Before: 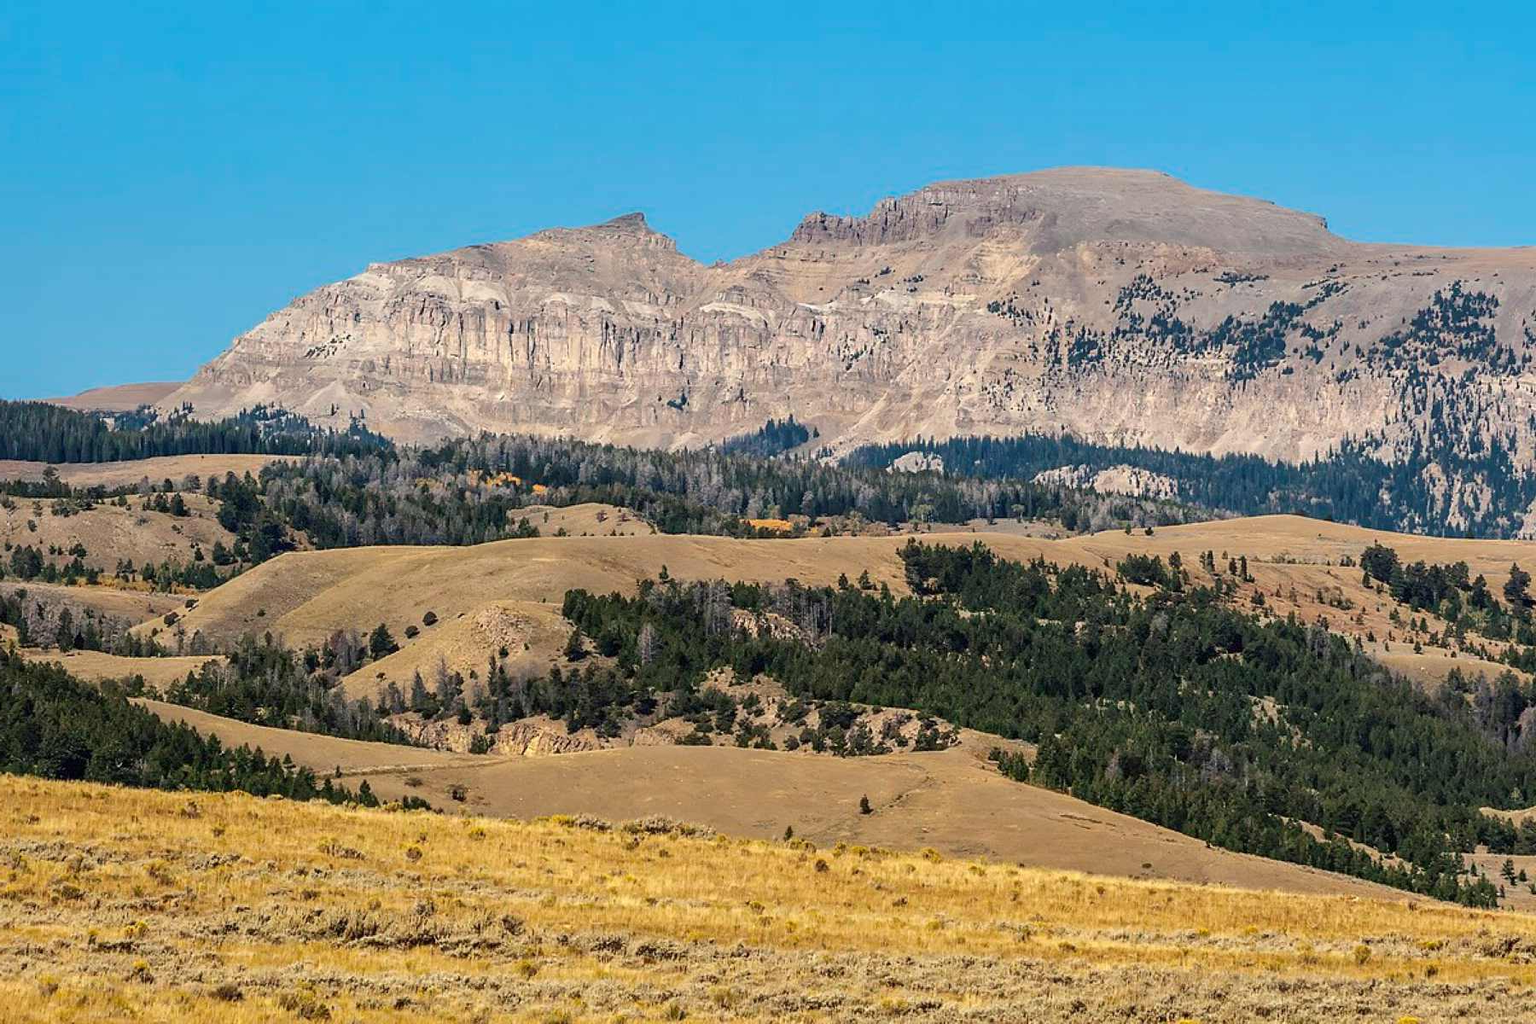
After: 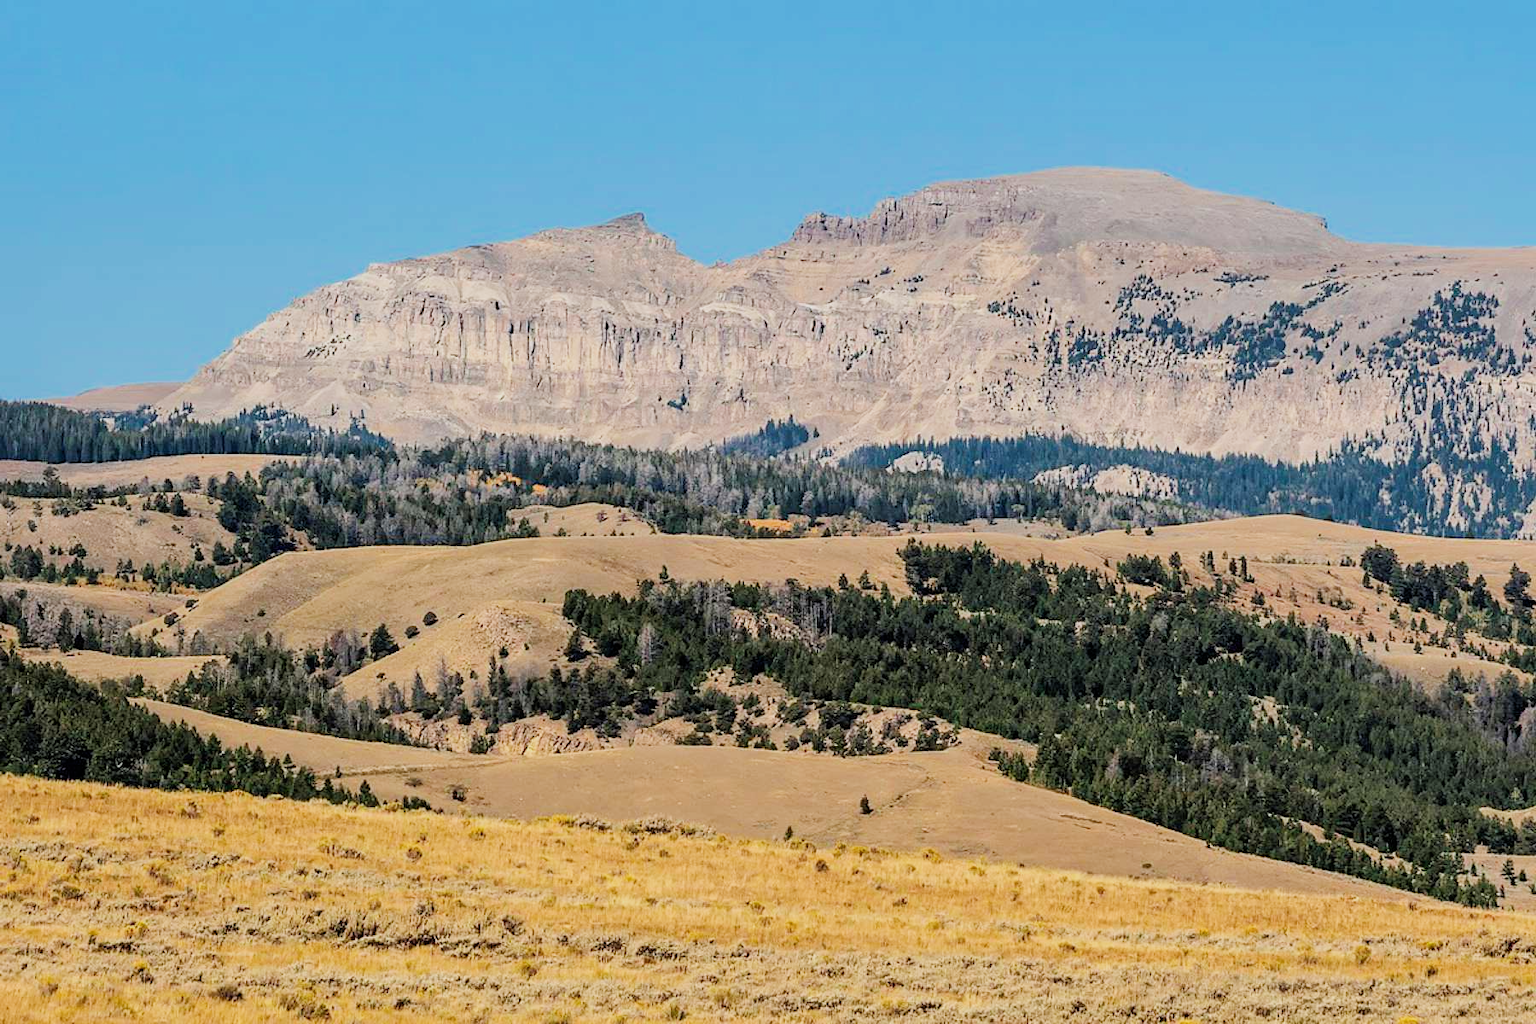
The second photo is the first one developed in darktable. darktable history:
exposure: exposure 0.6 EV, compensate highlight preservation false
filmic rgb: black relative exposure -7.32 EV, white relative exposure 5.09 EV, hardness 3.2
